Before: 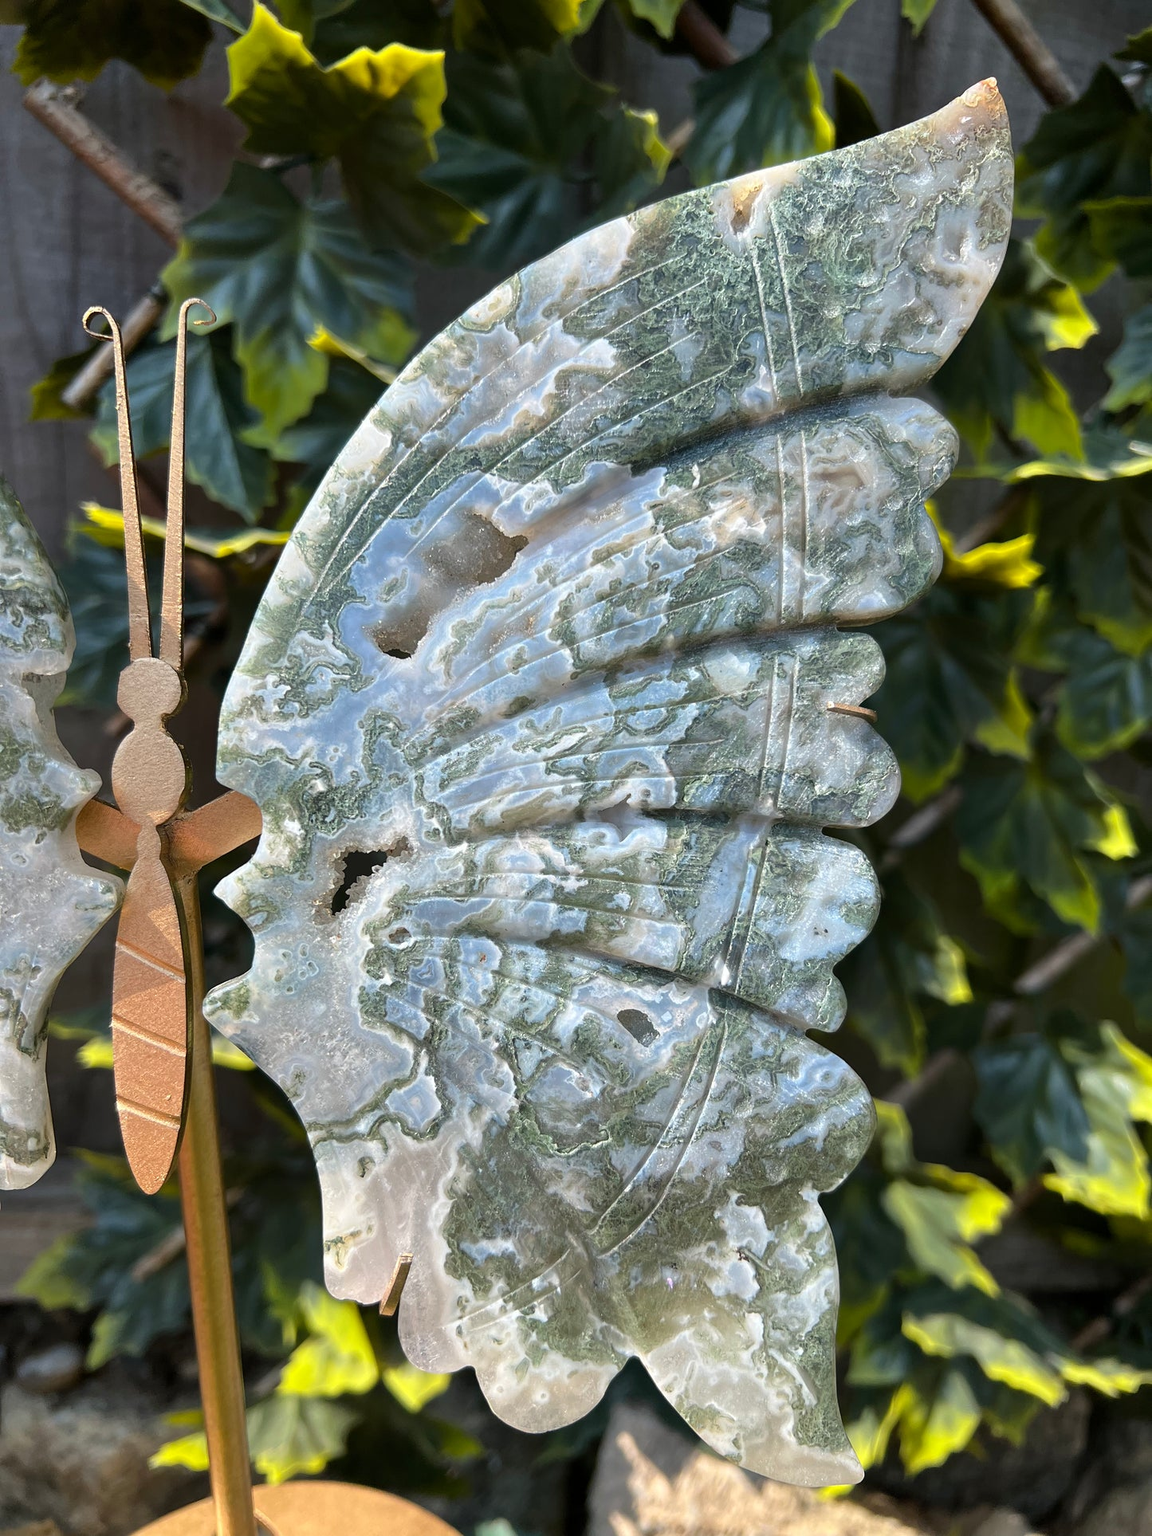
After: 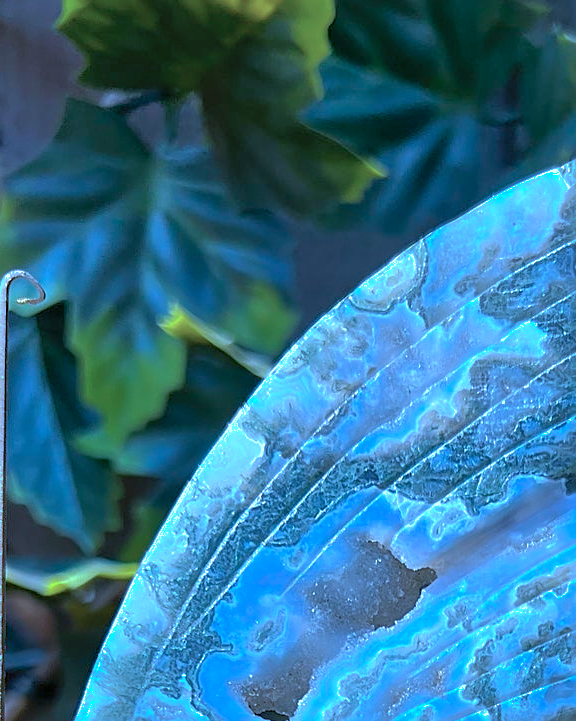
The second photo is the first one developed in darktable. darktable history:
crop: left 15.683%, top 5.447%, right 44.408%, bottom 57.091%
sharpen: on, module defaults
color calibration: illuminant as shot in camera, x 0.443, y 0.412, temperature 2858.48 K
shadows and highlights: shadows 58.22, highlights -59.73
